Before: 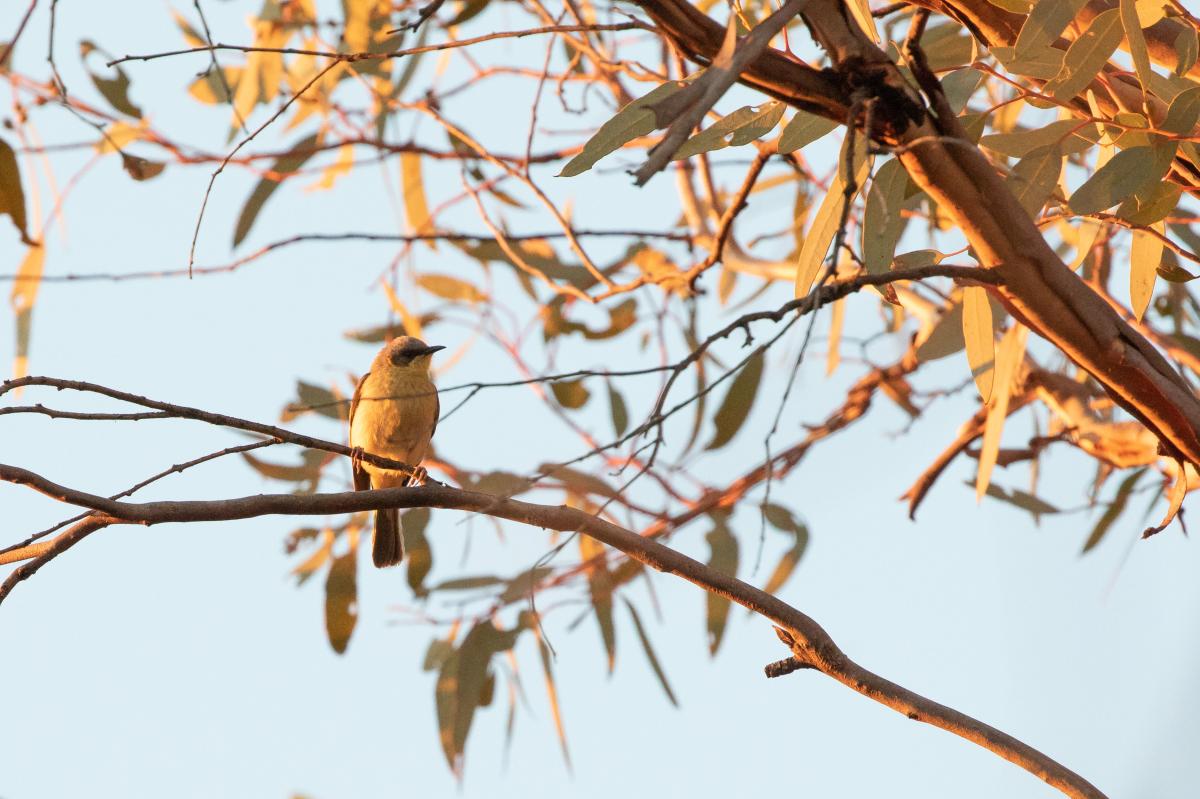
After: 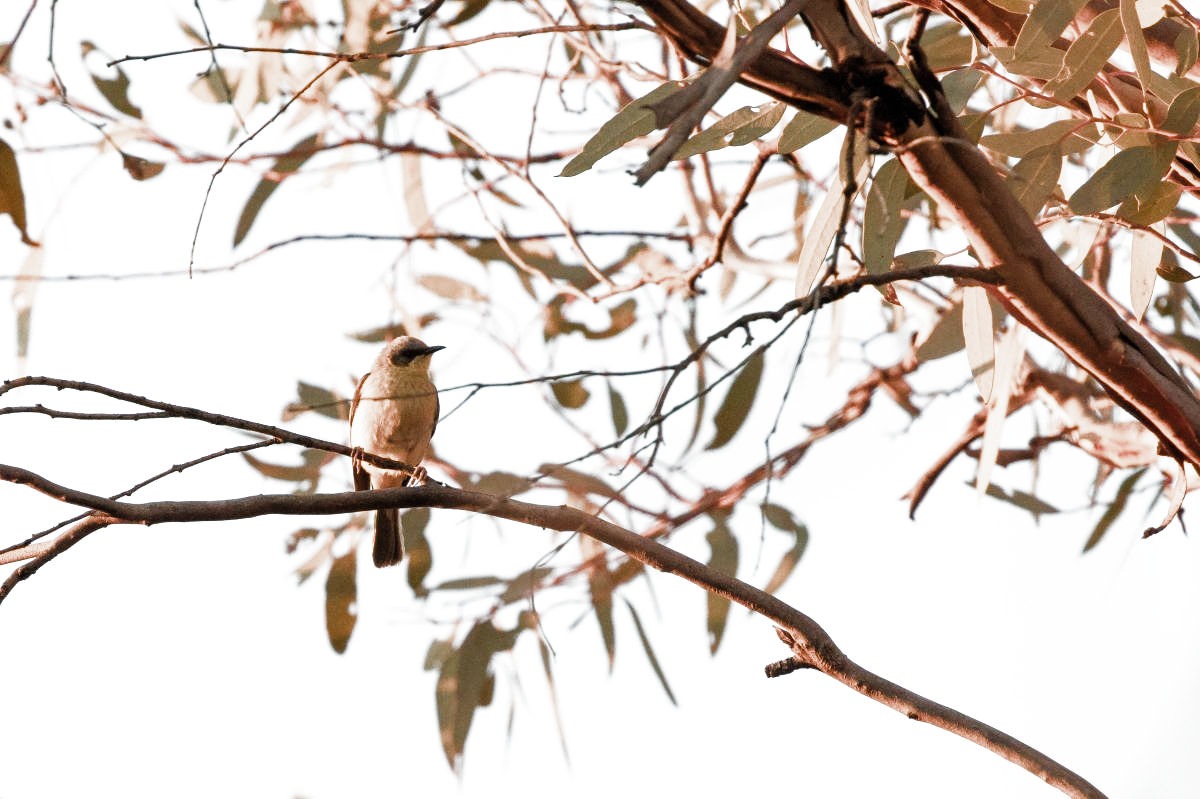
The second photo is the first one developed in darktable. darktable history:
filmic rgb: black relative exposure -8.07 EV, white relative exposure 3.01 EV, threshold 2.96 EV, hardness 5.42, contrast 1.246, preserve chrominance RGB euclidean norm (legacy), color science v4 (2020), enable highlight reconstruction true
